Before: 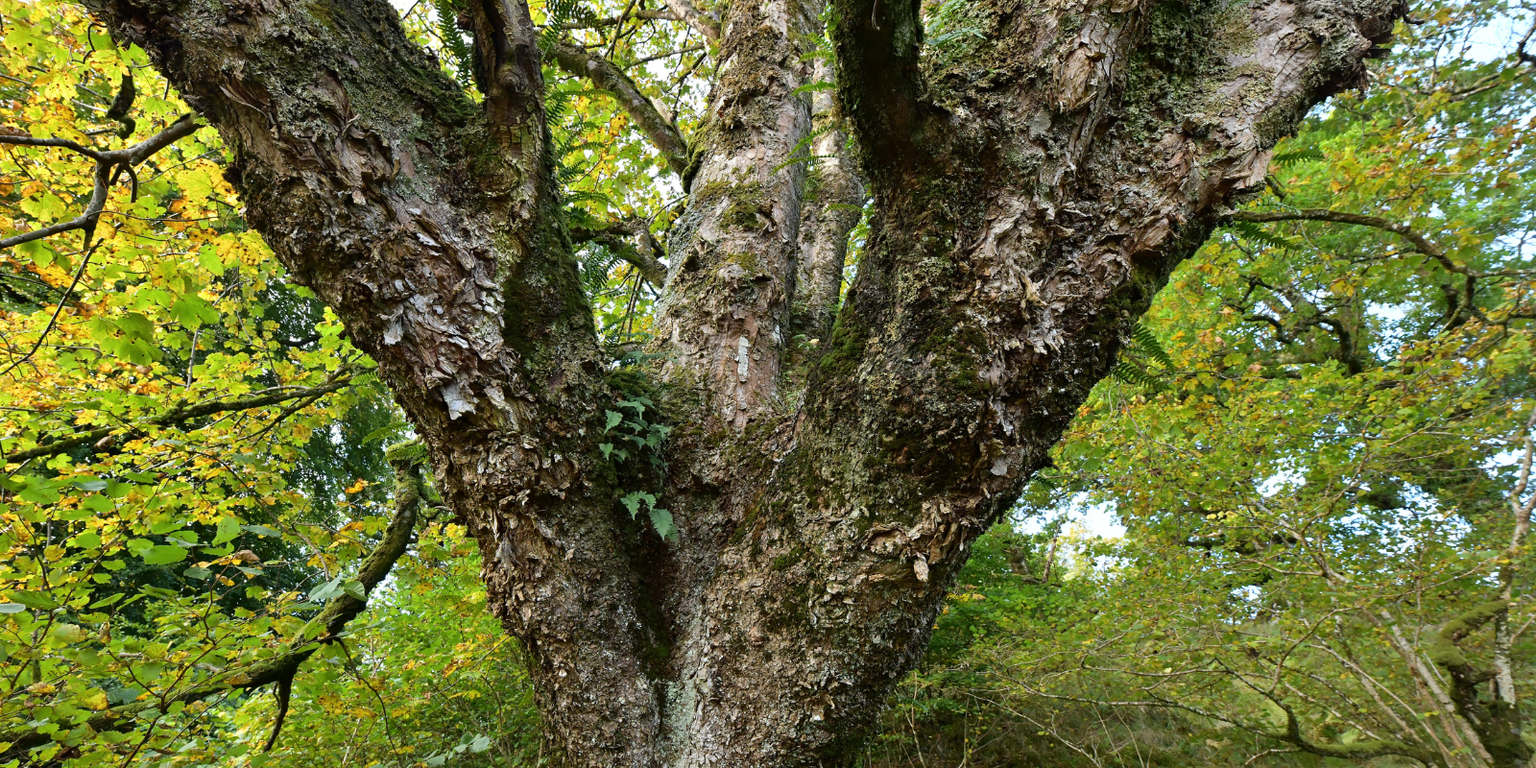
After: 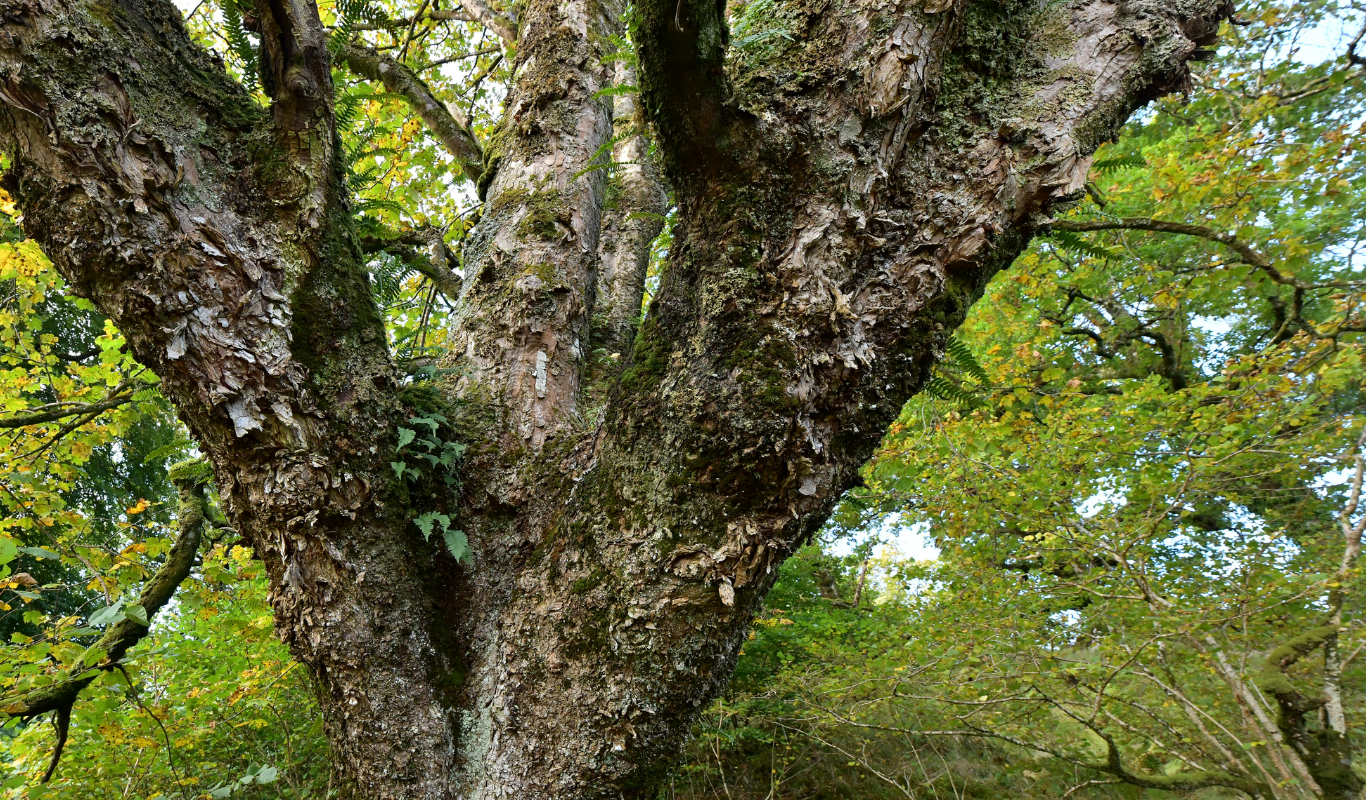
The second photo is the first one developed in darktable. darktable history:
exposure: black level correction 0.001, compensate highlight preservation false
crop and rotate: left 14.607%
